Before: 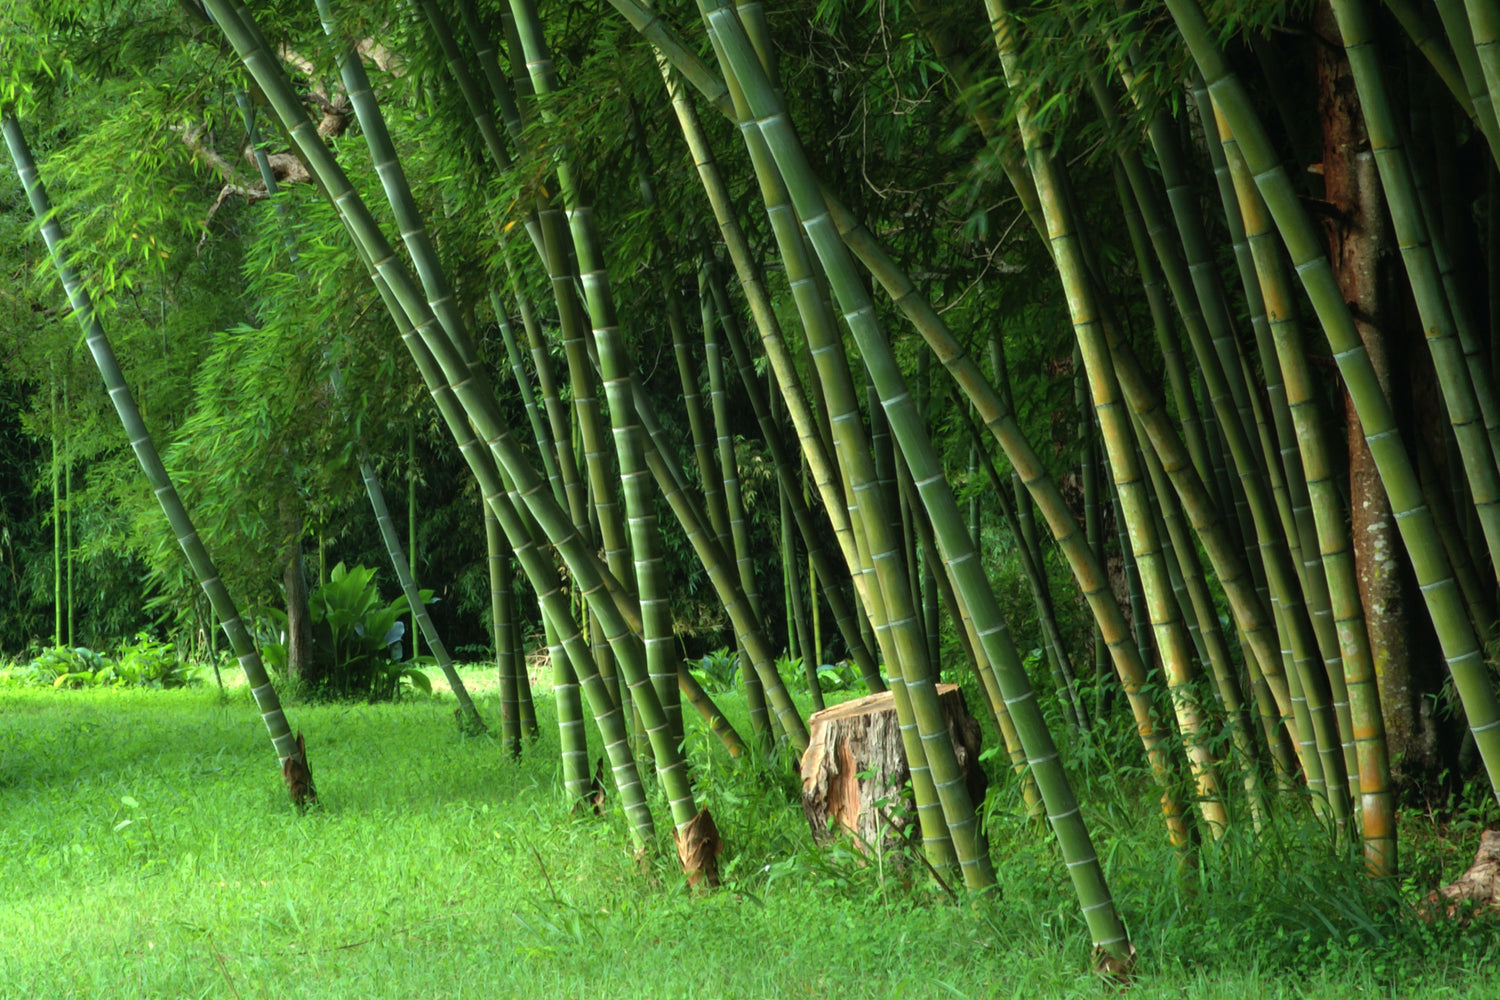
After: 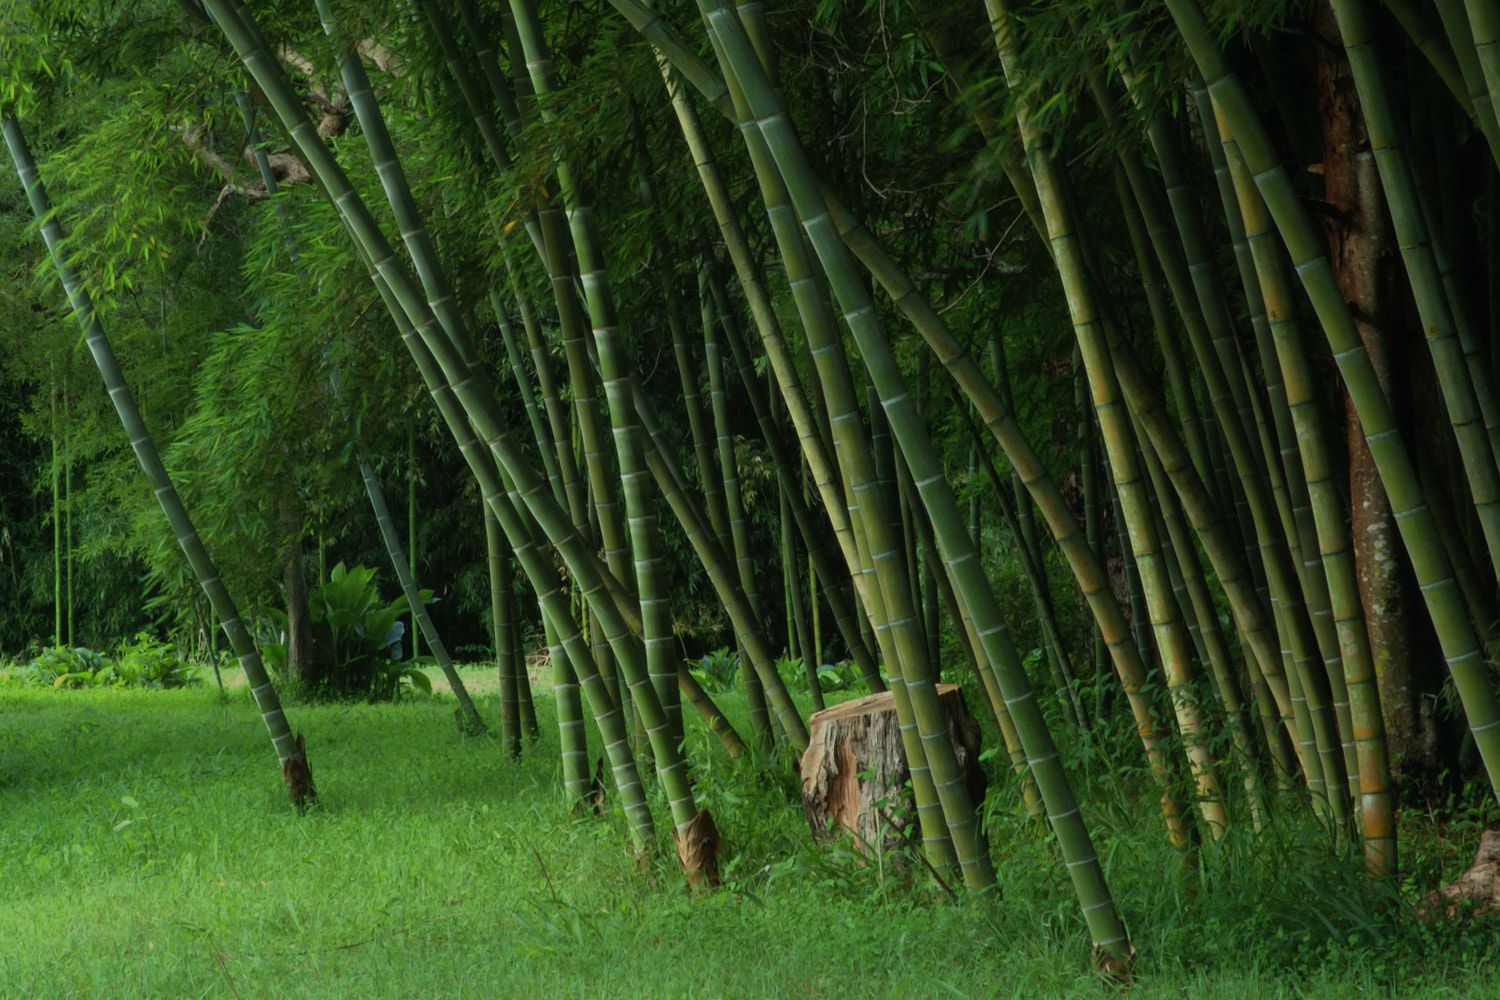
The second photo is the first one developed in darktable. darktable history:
color balance: on, module defaults
exposure: exposure -0.492 EV
